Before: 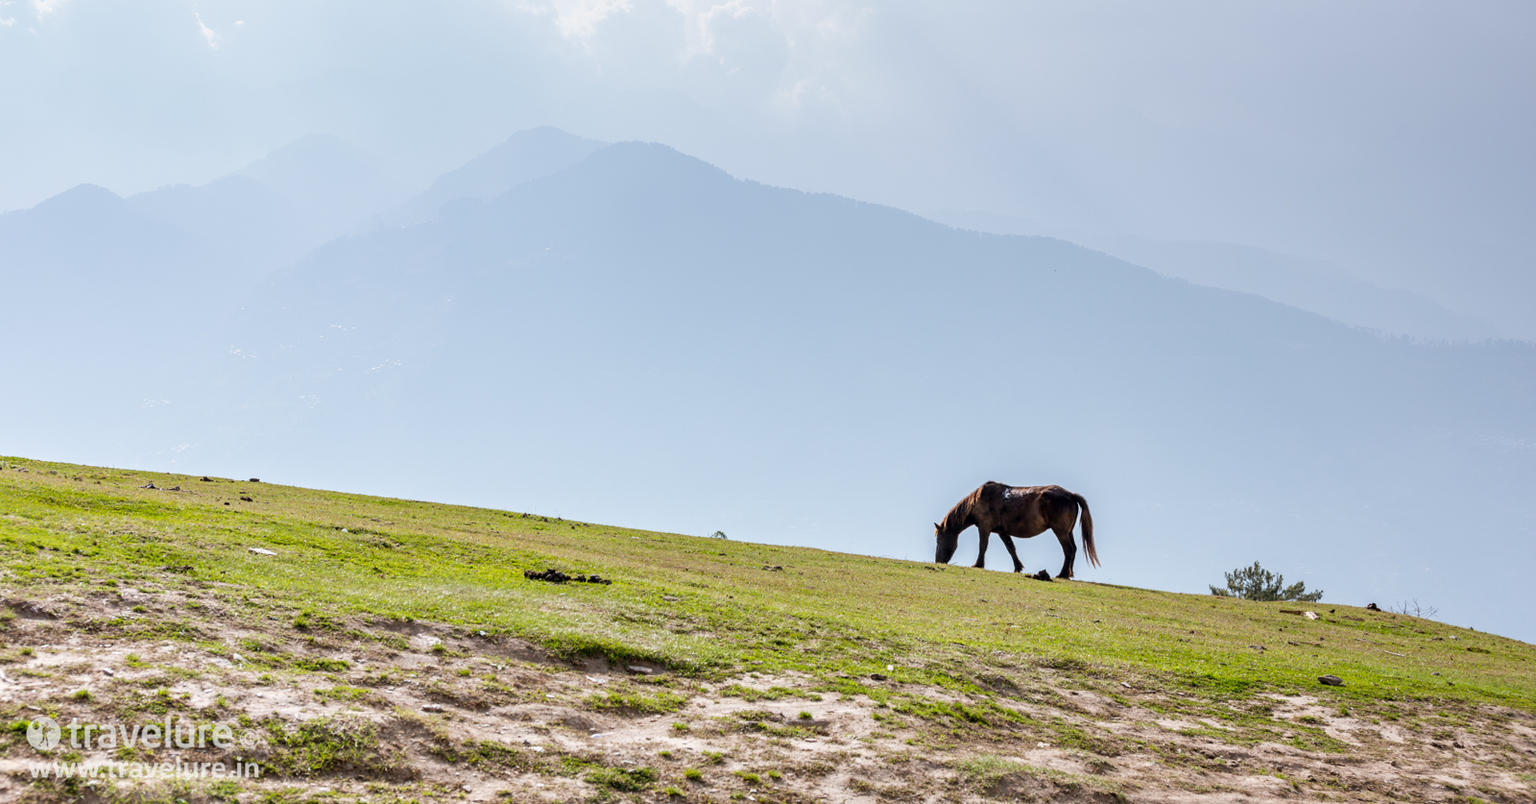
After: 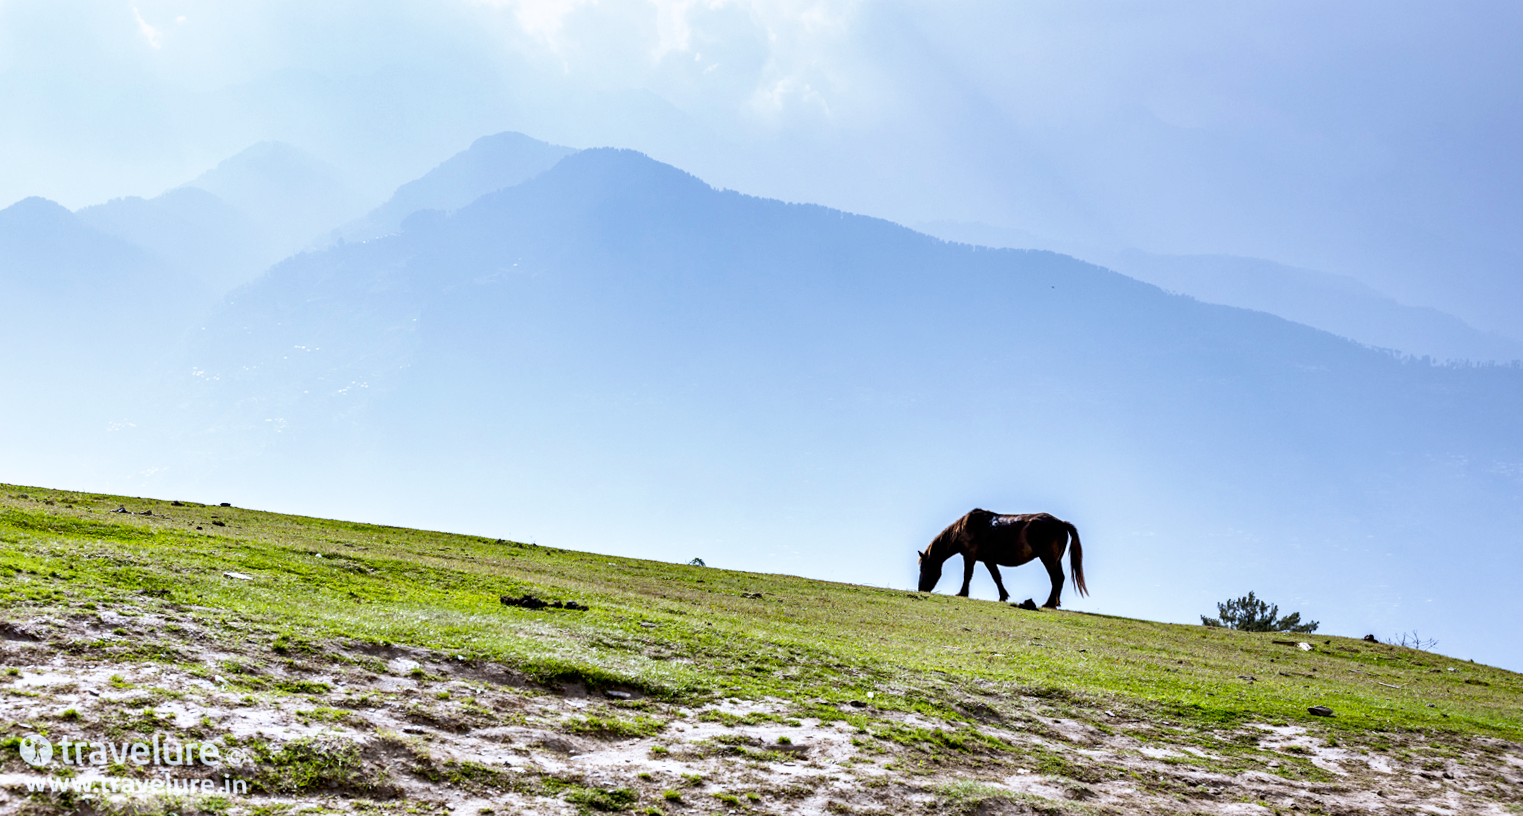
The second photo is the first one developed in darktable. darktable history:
haze removal: compatibility mode true, adaptive false
color balance rgb: on, module defaults
rotate and perspective: rotation 0.074°, lens shift (vertical) 0.096, lens shift (horizontal) -0.041, crop left 0.043, crop right 0.952, crop top 0.024, crop bottom 0.979
contrast brightness saturation: contrast 0.11, saturation -0.17
shadows and highlights: soften with gaussian
white balance: red 0.931, blue 1.11
tone curve: curves: ch0 [(0, 0) (0.003, 0) (0.011, 0.001) (0.025, 0.003) (0.044, 0.004) (0.069, 0.007) (0.1, 0.01) (0.136, 0.033) (0.177, 0.082) (0.224, 0.141) (0.277, 0.208) (0.335, 0.282) (0.399, 0.363) (0.468, 0.451) (0.543, 0.545) (0.623, 0.647) (0.709, 0.756) (0.801, 0.87) (0.898, 0.972) (1, 1)], preserve colors none
